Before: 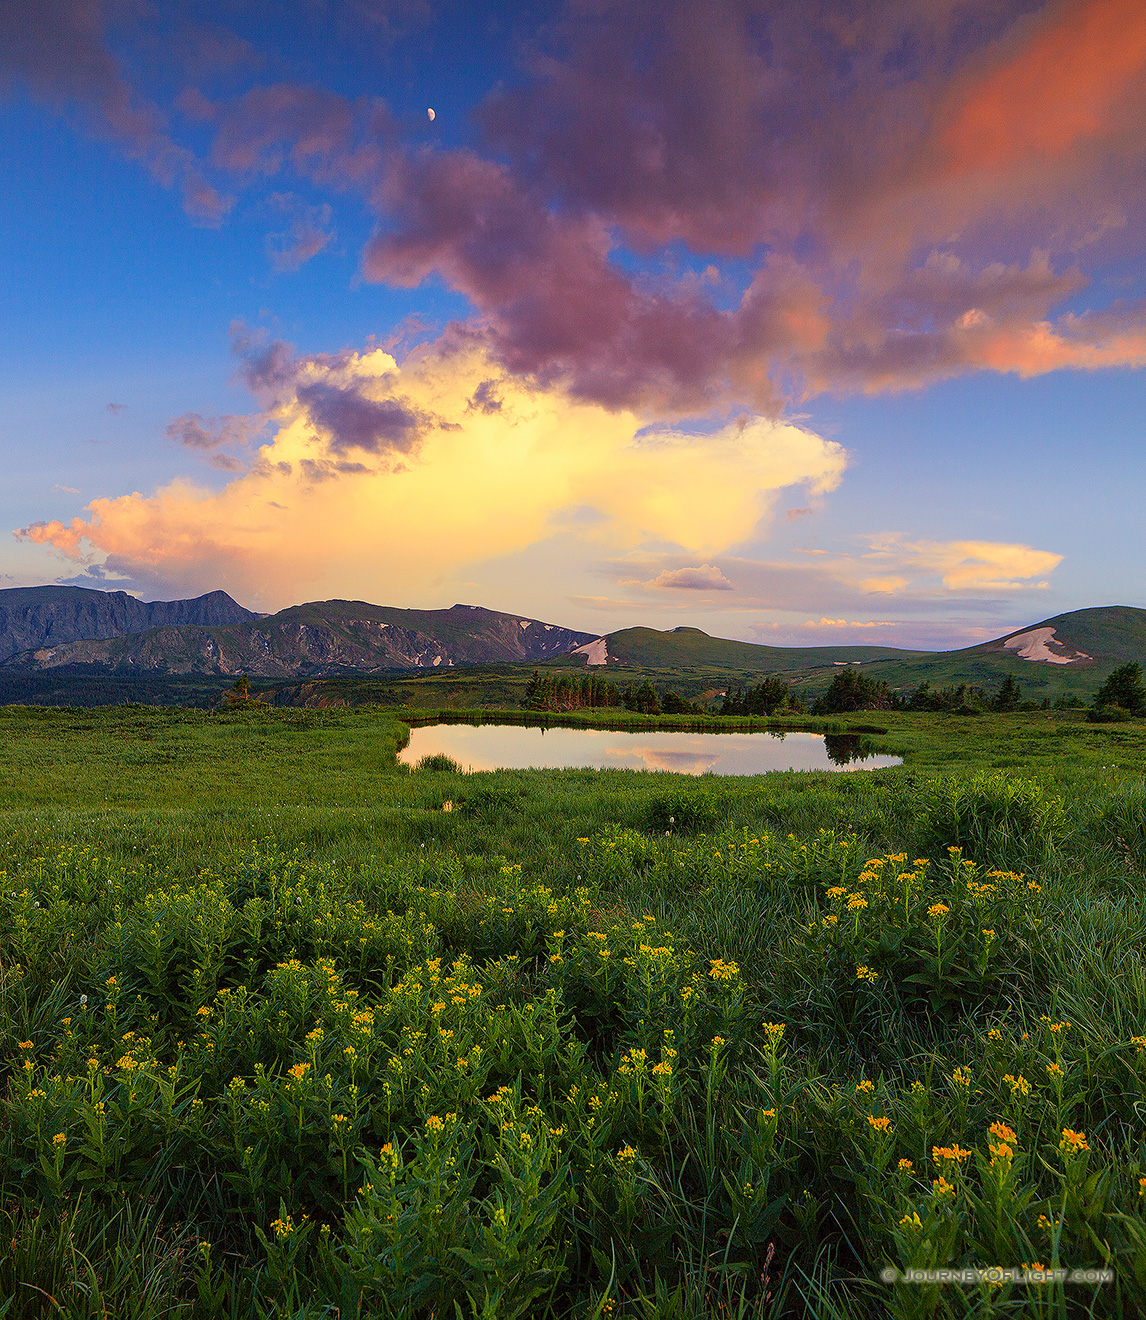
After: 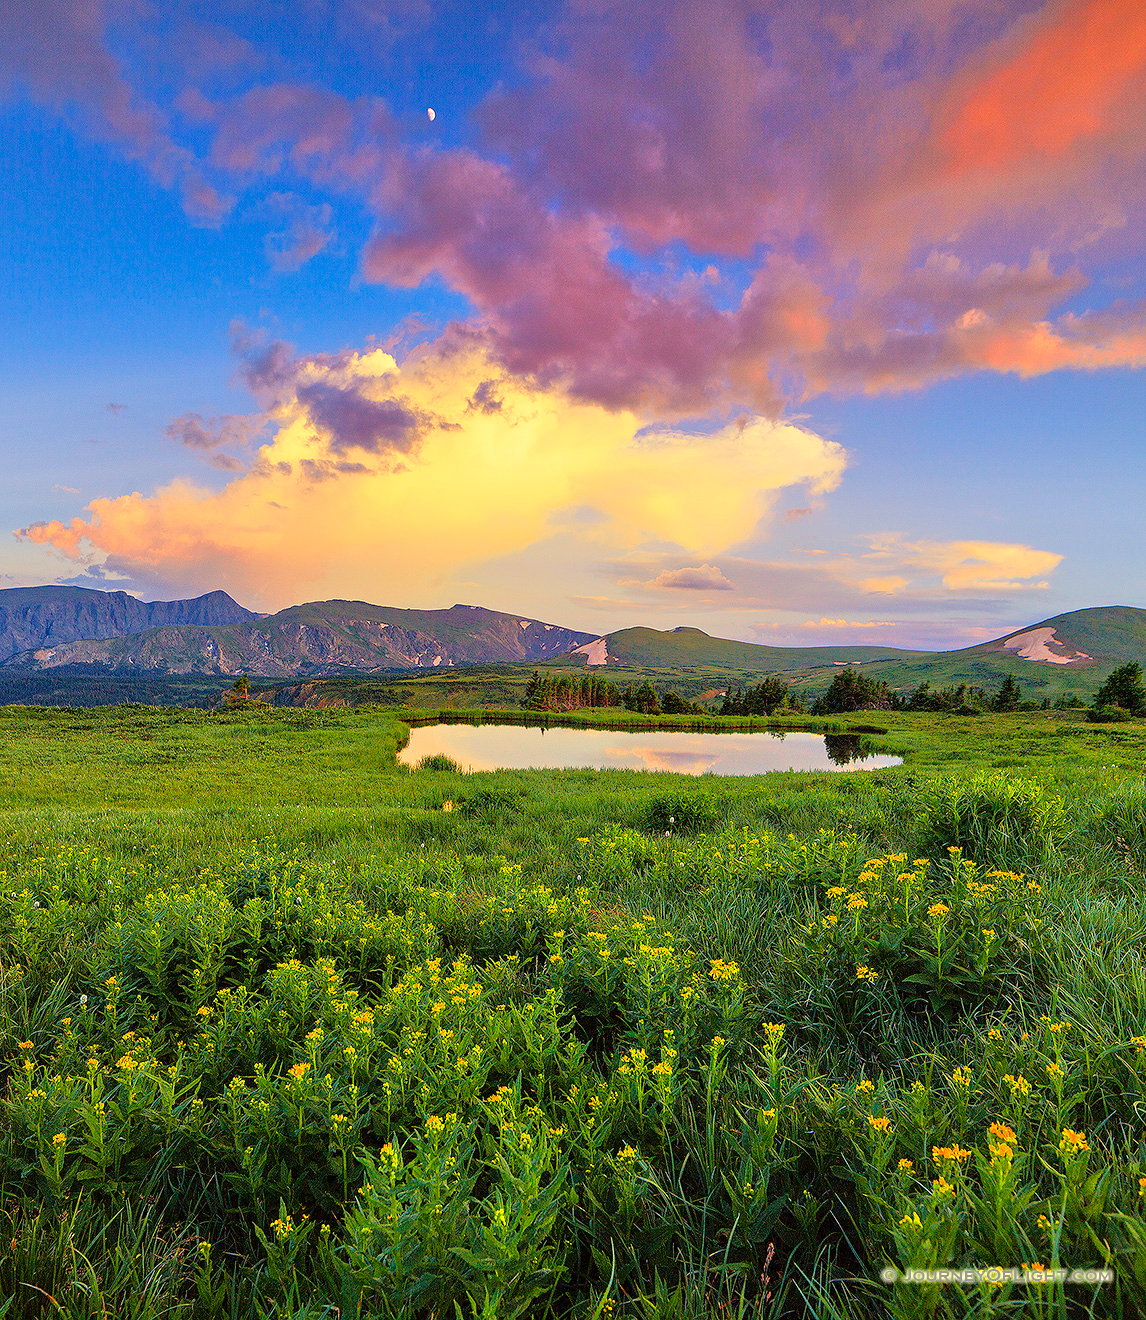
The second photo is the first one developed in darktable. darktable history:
contrast brightness saturation: saturation 0.13
tone equalizer: -7 EV 0.15 EV, -6 EV 0.6 EV, -5 EV 1.15 EV, -4 EV 1.33 EV, -3 EV 1.15 EV, -2 EV 0.6 EV, -1 EV 0.15 EV, mask exposure compensation -0.5 EV
